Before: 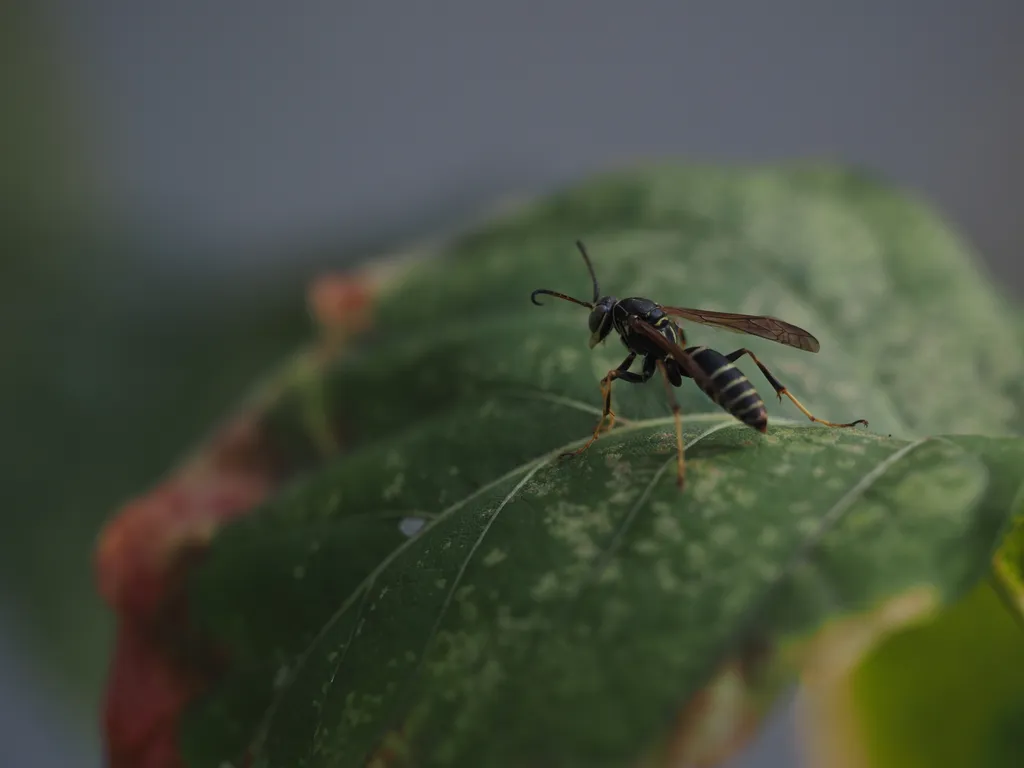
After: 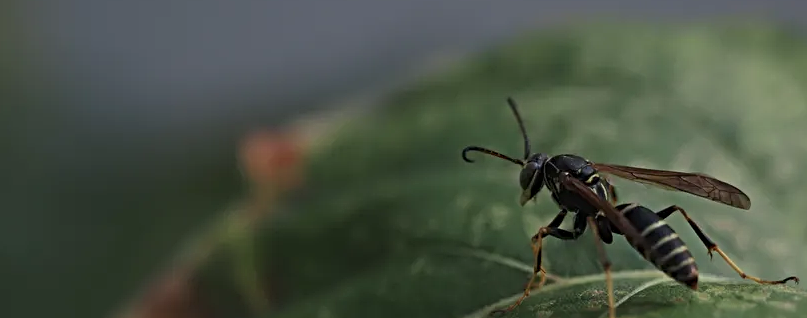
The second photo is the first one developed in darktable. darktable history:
crop: left 6.775%, top 18.691%, right 14.393%, bottom 39.851%
sharpen: radius 3.978
